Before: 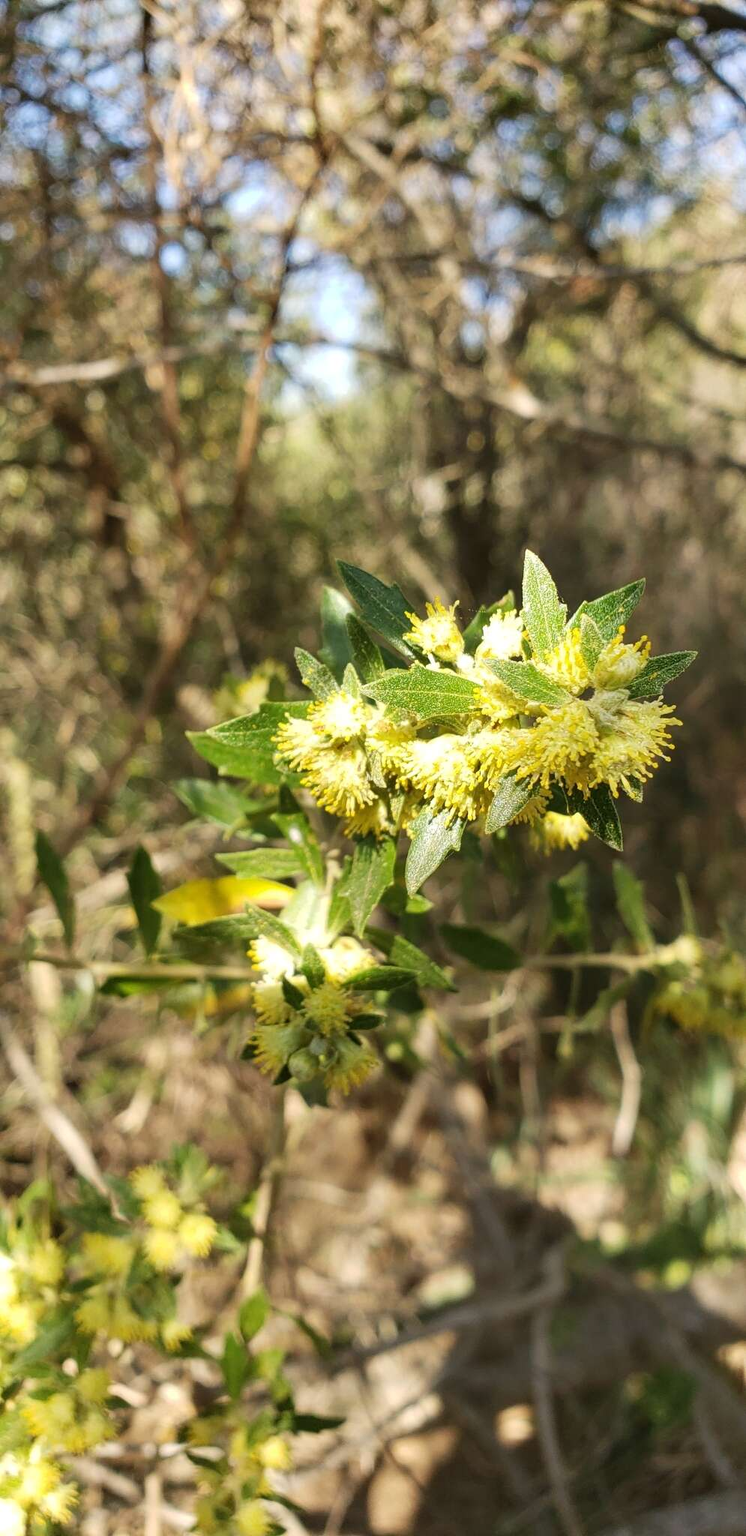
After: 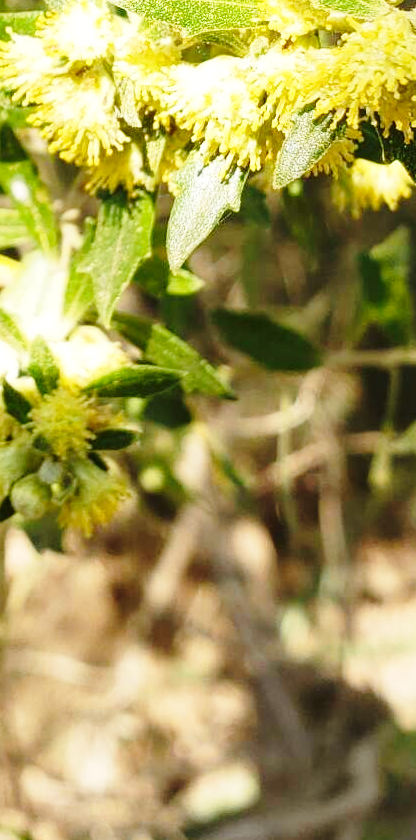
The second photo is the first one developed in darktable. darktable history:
base curve: curves: ch0 [(0, 0) (0.028, 0.03) (0.121, 0.232) (0.46, 0.748) (0.859, 0.968) (1, 1)], preserve colors none
crop: left 37.612%, top 45.103%, right 20.564%, bottom 13.868%
